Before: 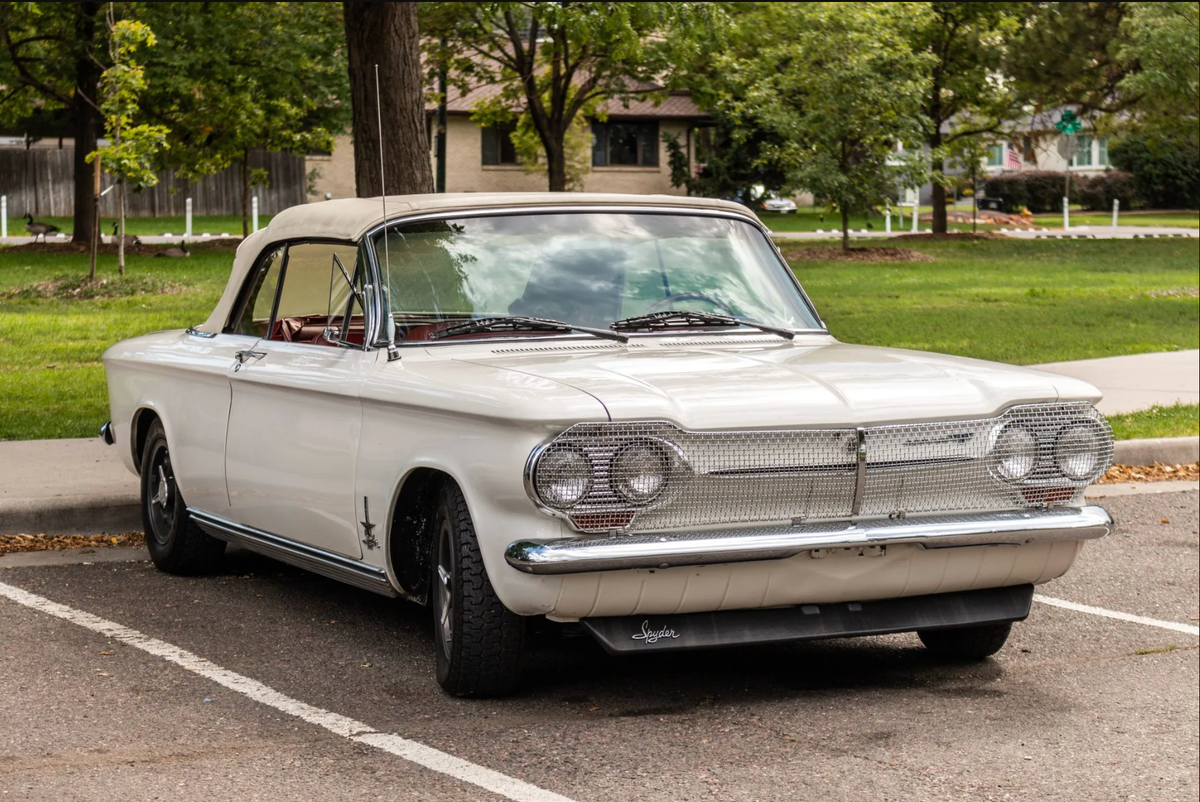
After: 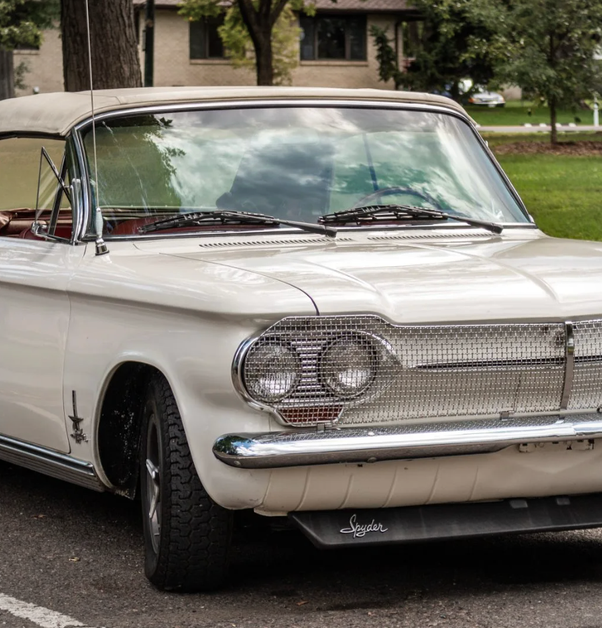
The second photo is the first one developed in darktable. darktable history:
vignetting: fall-off start 85.31%, fall-off radius 79.74%, brightness -0.196, width/height ratio 1.213
shadows and highlights: shadows 20.87, highlights -81.81, soften with gaussian
crop and rotate: angle 0.015°, left 24.342%, top 13.215%, right 25.438%, bottom 8.369%
